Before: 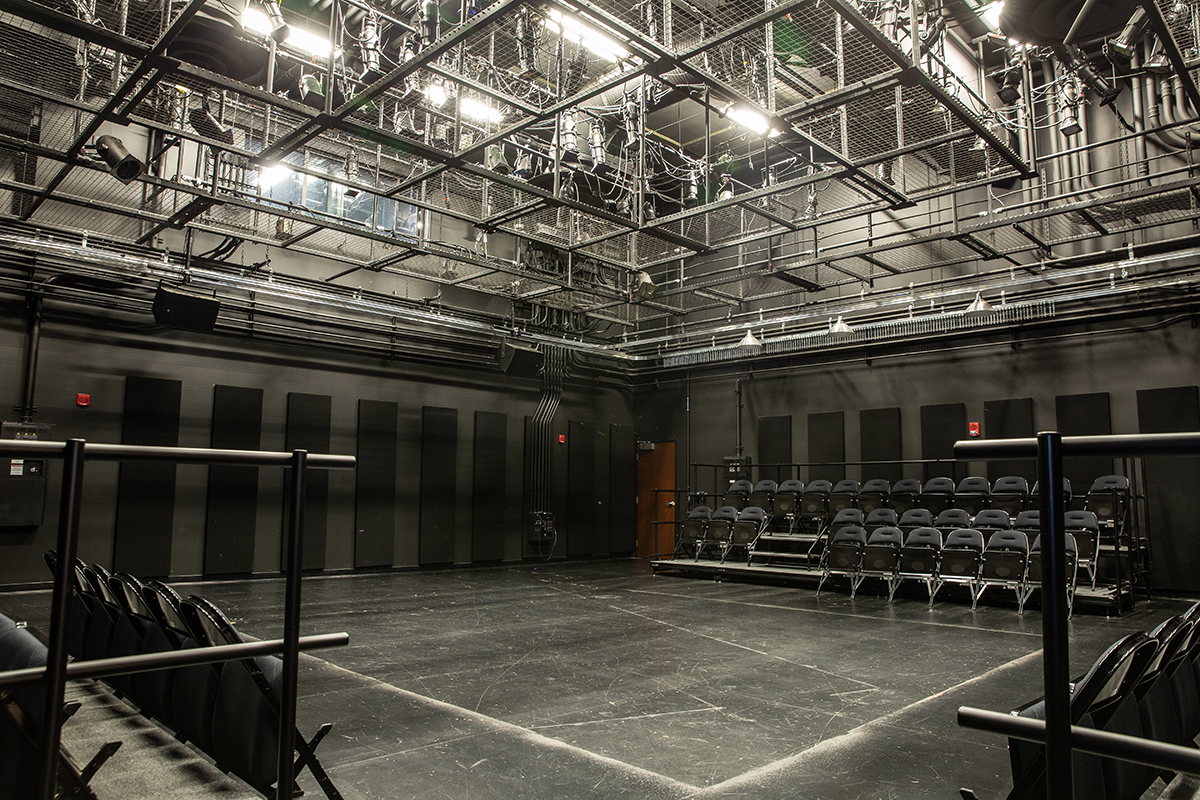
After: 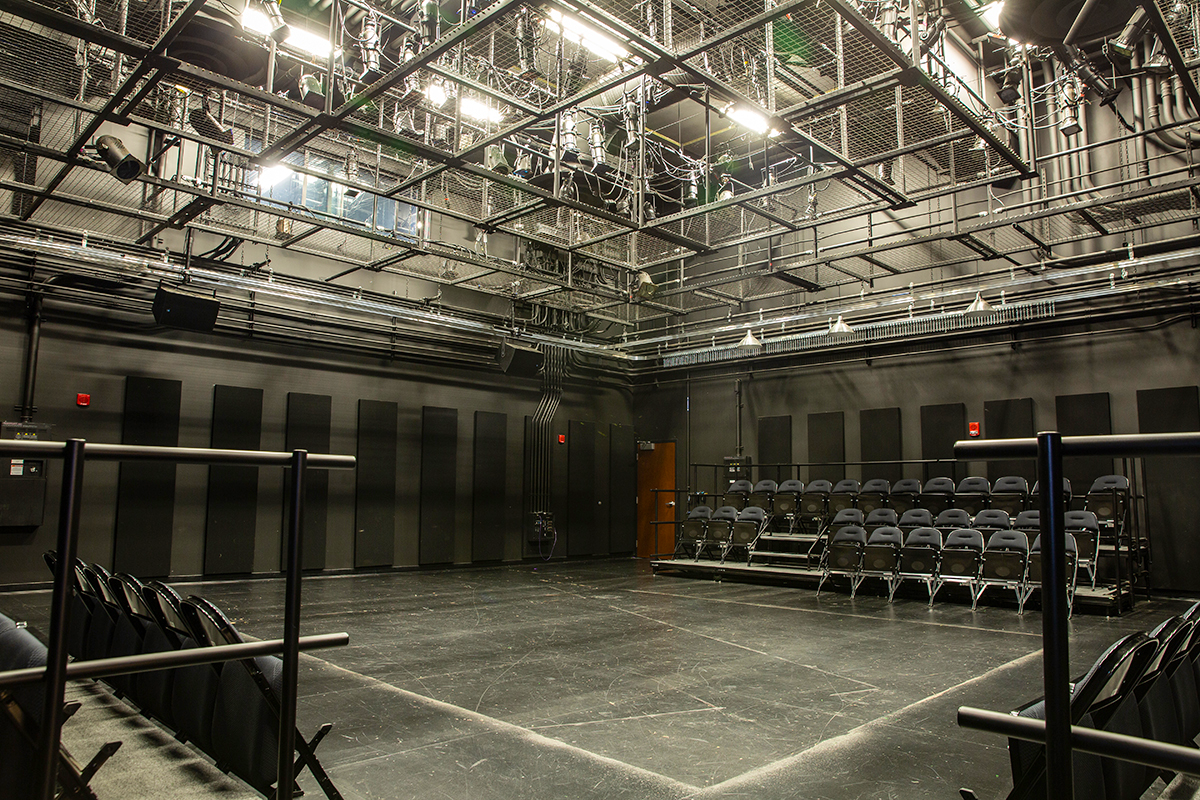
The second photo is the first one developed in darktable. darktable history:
color balance rgb: perceptual saturation grading › global saturation 25%, perceptual brilliance grading › mid-tones 10%, perceptual brilliance grading › shadows 15%, global vibrance 20%
